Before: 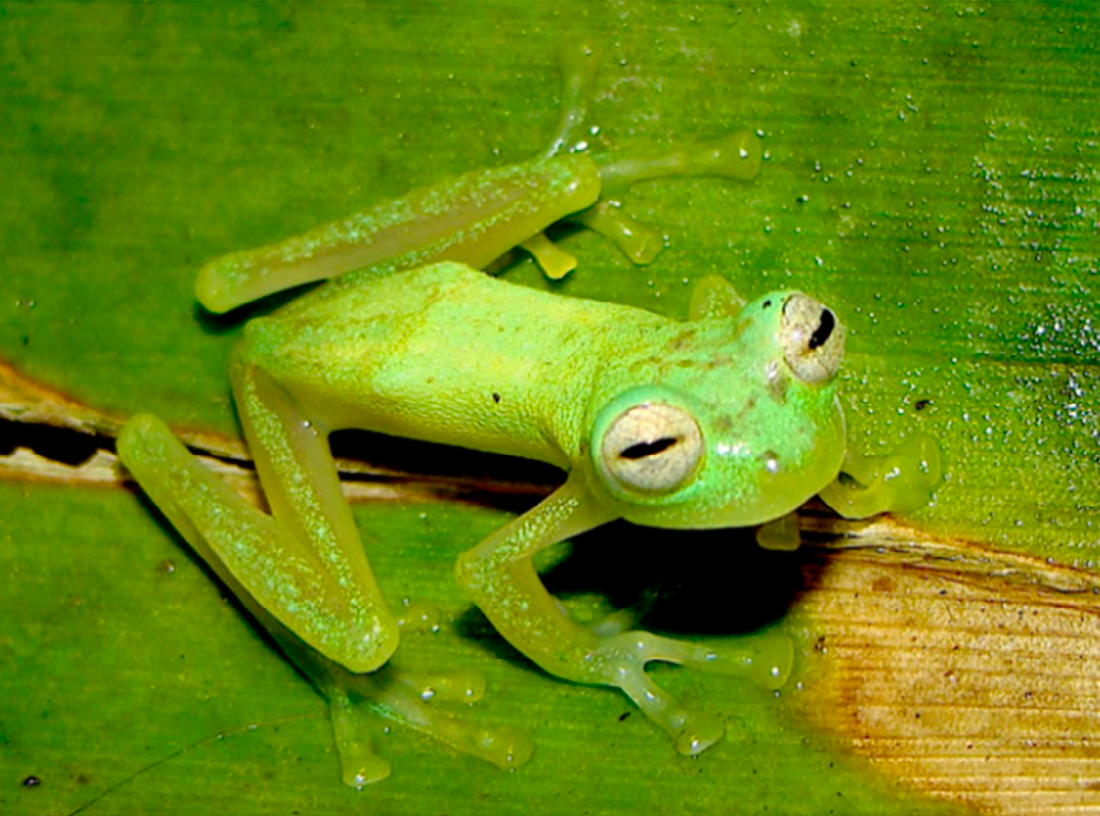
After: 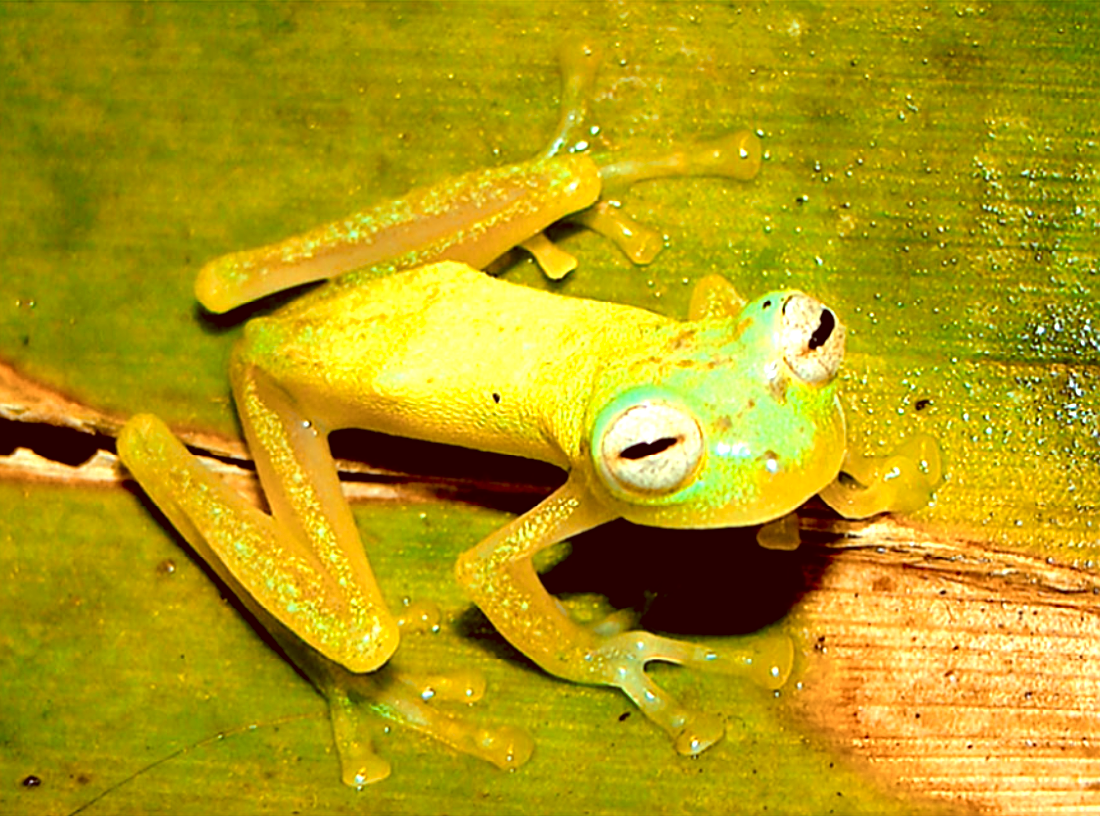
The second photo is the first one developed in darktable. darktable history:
tone equalizer: -8 EV -0.423 EV, -7 EV -0.383 EV, -6 EV -0.359 EV, -5 EV -0.215 EV, -3 EV 0.197 EV, -2 EV 0.313 EV, -1 EV 0.414 EV, +0 EV 0.437 EV, edges refinement/feathering 500, mask exposure compensation -1.57 EV, preserve details no
color correction: highlights a* -7.2, highlights b* -0.21, shadows a* 20.58, shadows b* 12.16
sharpen: on, module defaults
color zones: curves: ch2 [(0, 0.5) (0.143, 0.5) (0.286, 0.416) (0.429, 0.5) (0.571, 0.5) (0.714, 0.5) (0.857, 0.5) (1, 0.5)]
exposure: black level correction 0, exposure 0.499 EV, compensate highlight preservation false
